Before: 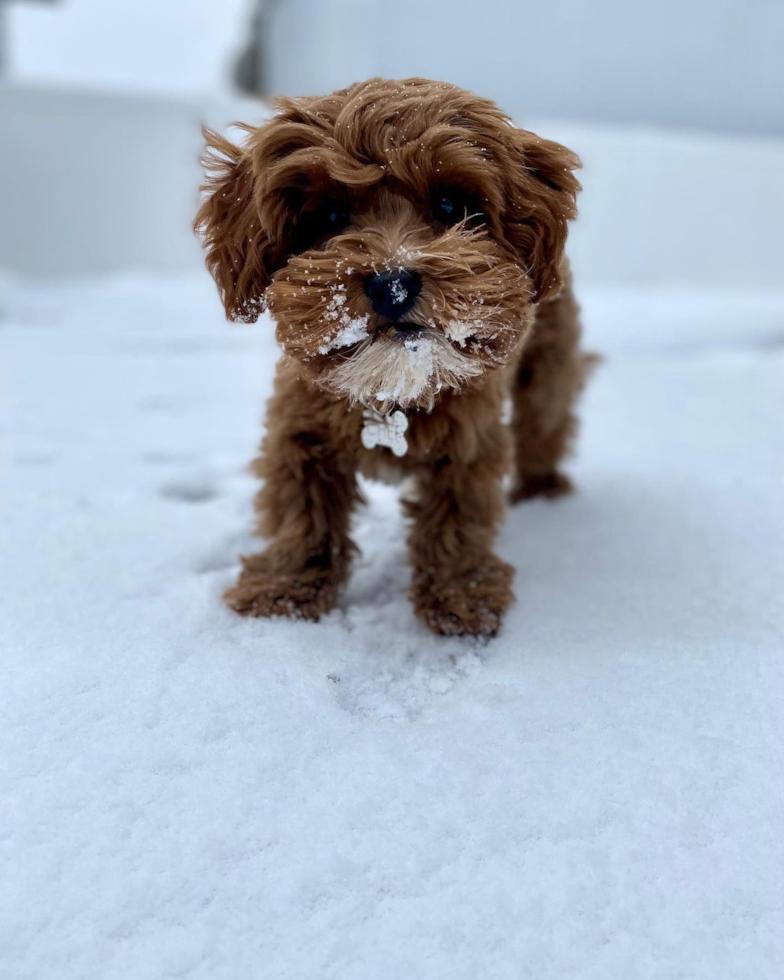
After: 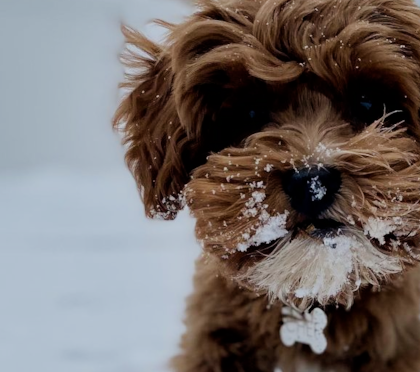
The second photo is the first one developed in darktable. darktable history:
filmic rgb: black relative exposure -7.65 EV, white relative exposure 4.56 EV, hardness 3.61
crop: left 10.361%, top 10.563%, right 36.058%, bottom 51.412%
